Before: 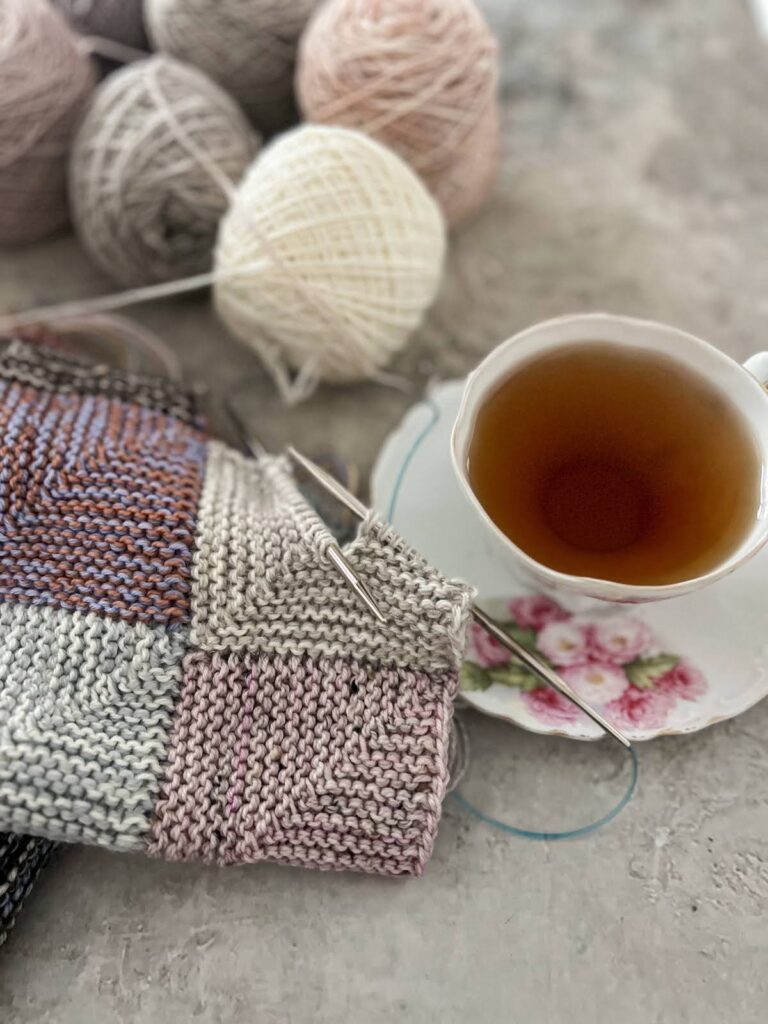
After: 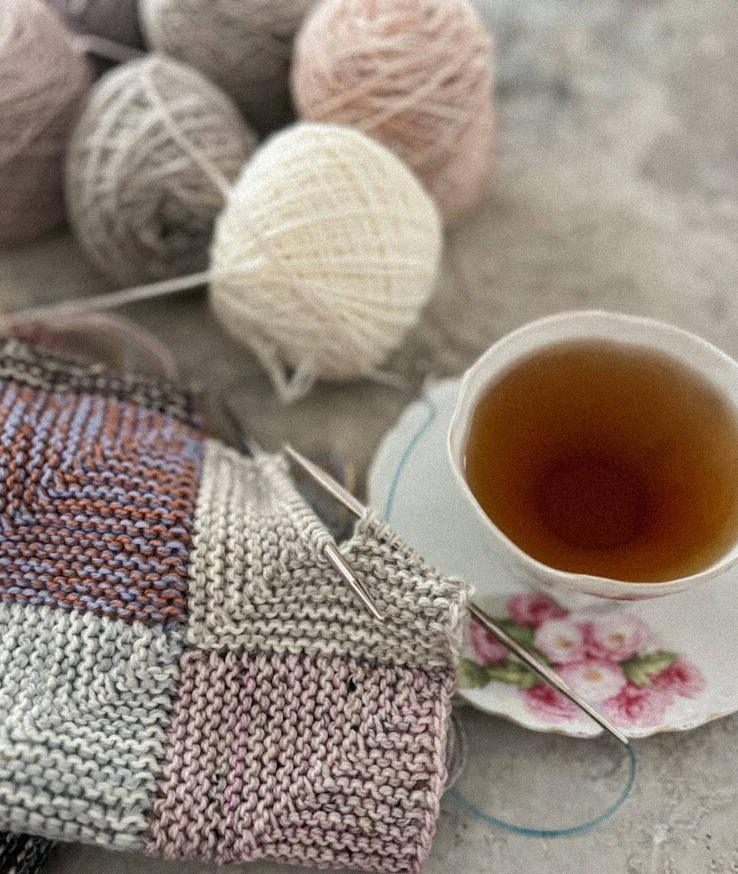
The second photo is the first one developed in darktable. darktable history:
crop and rotate: angle 0.2°, left 0.275%, right 3.127%, bottom 14.18%
grain: mid-tones bias 0%
